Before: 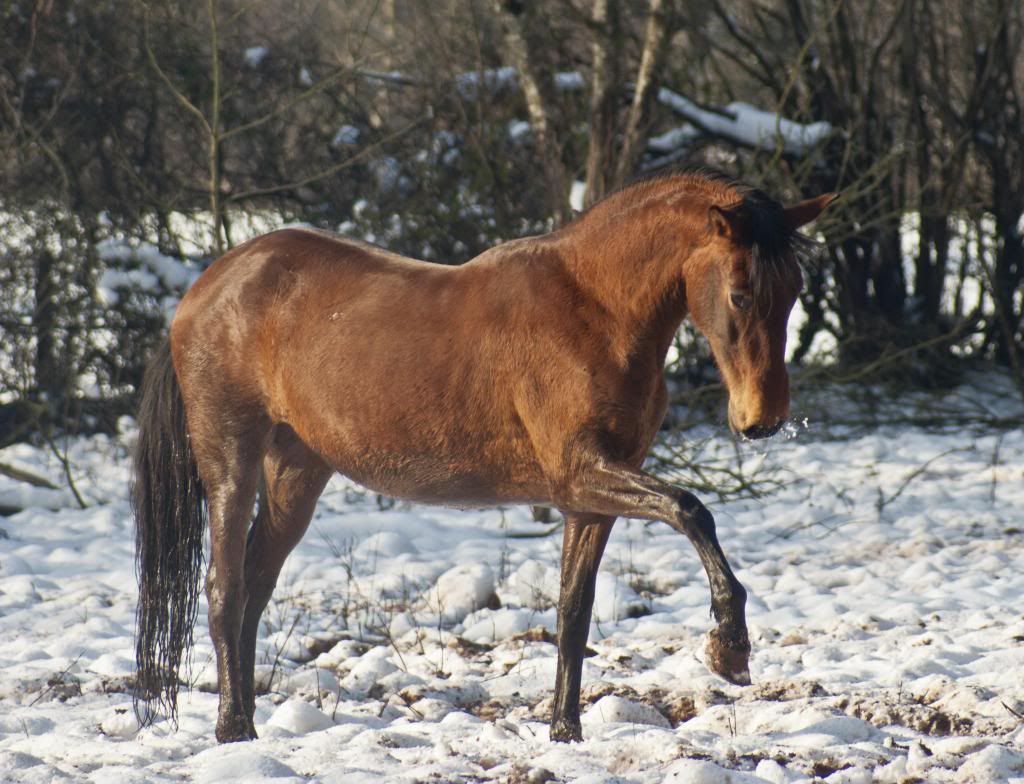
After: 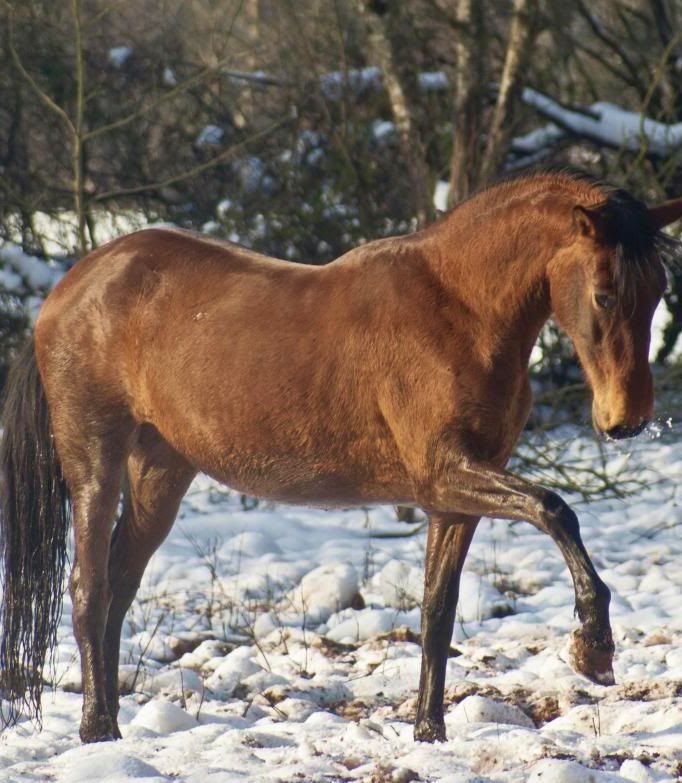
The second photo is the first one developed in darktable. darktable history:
velvia: on, module defaults
crop and rotate: left 13.375%, right 20.014%
